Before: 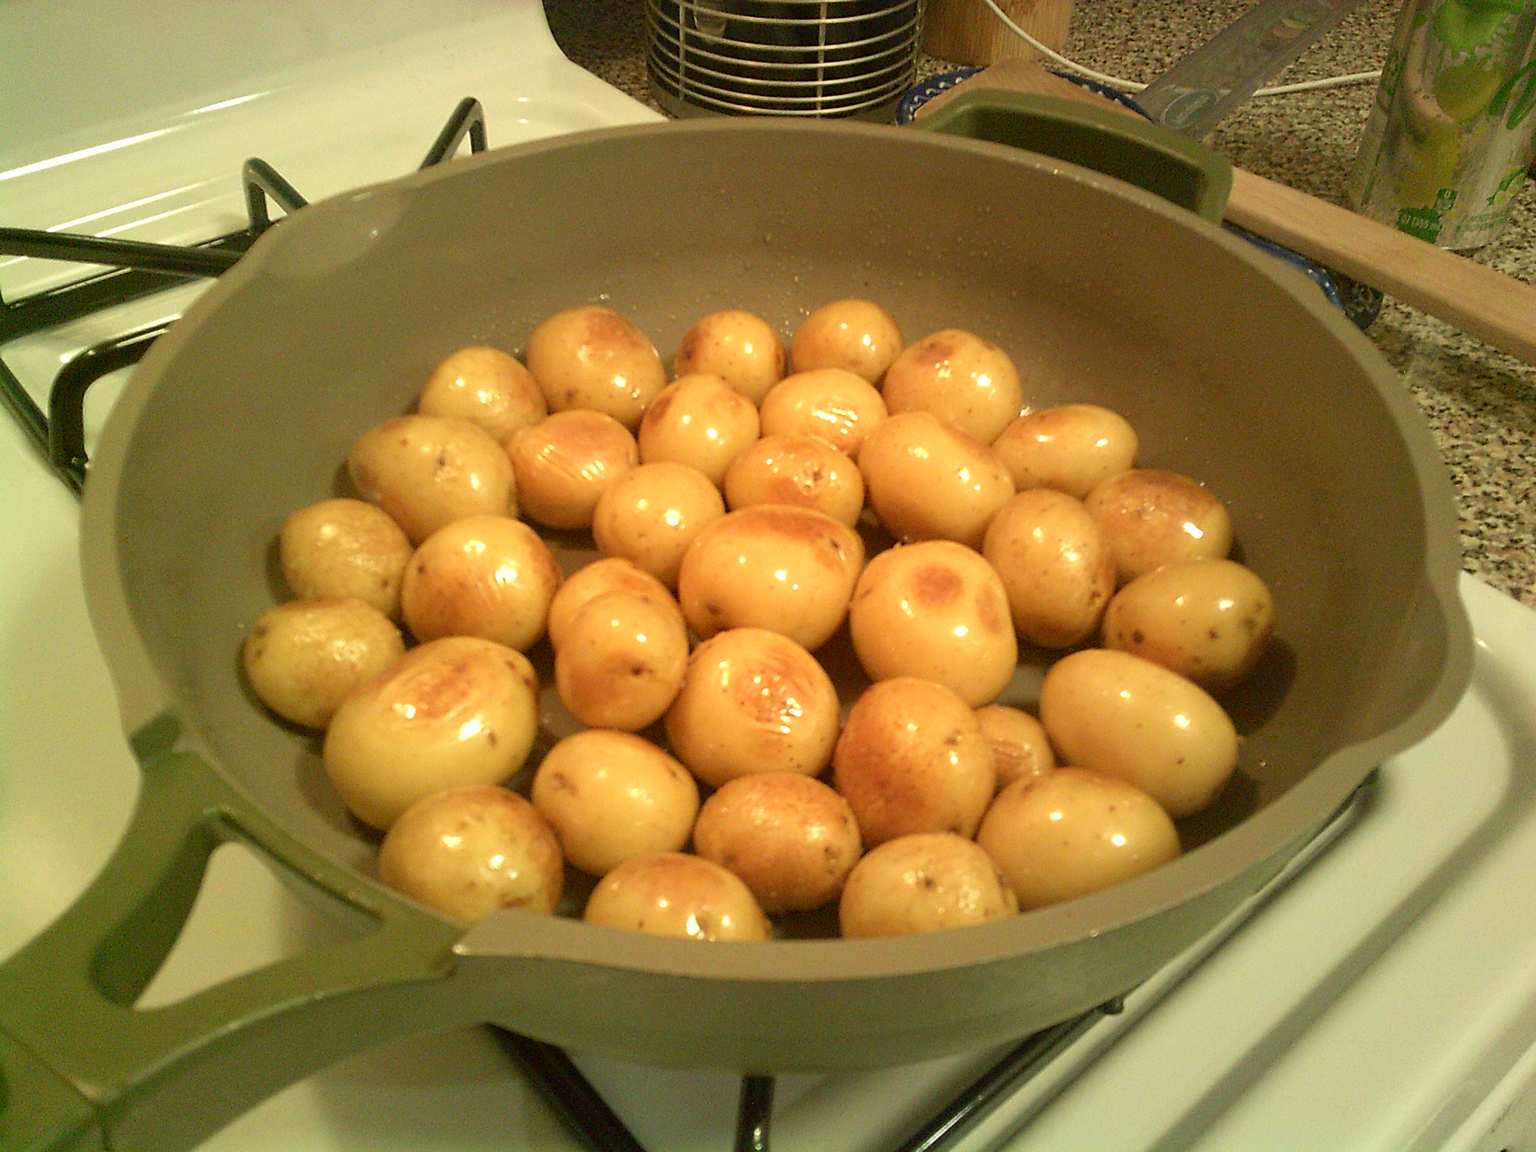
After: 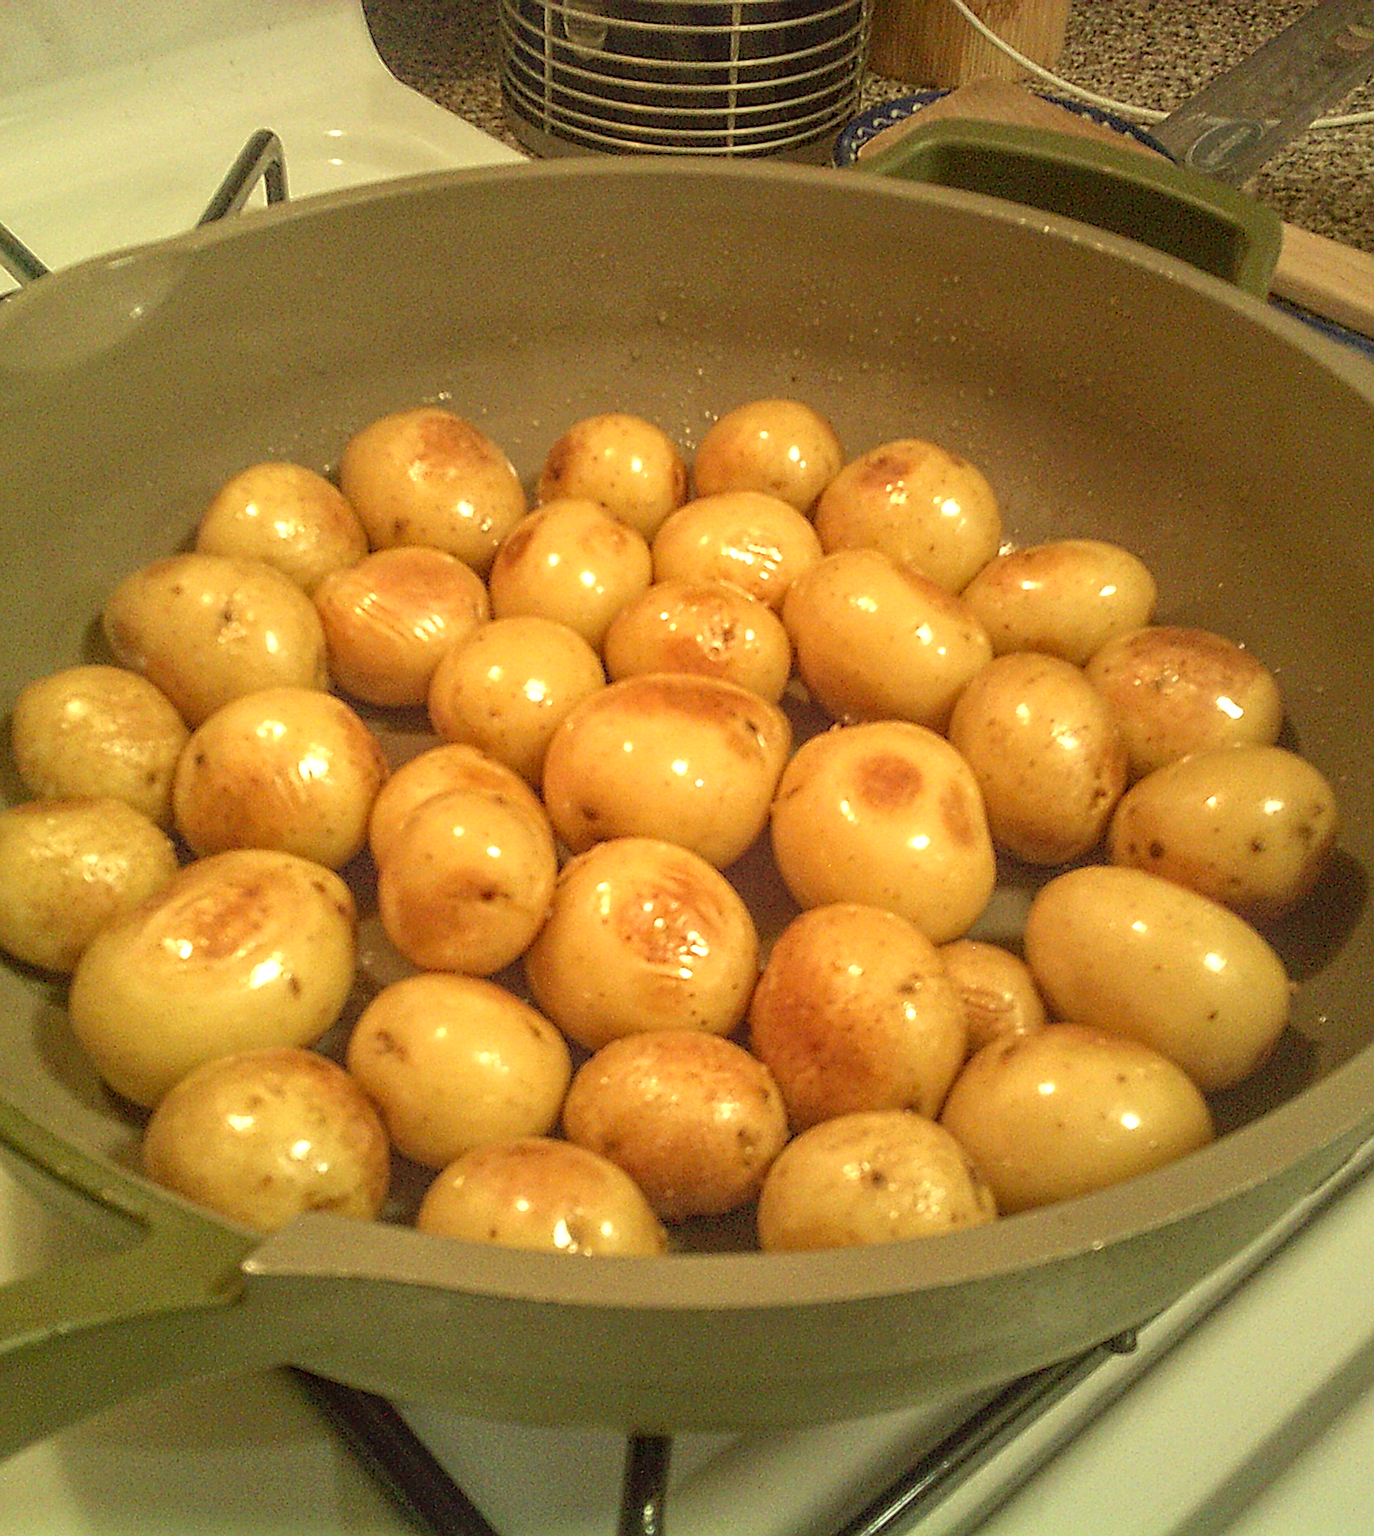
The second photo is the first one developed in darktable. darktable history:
local contrast: highlights 67%, shadows 33%, detail 166%, midtone range 0.2
color correction: highlights a* -1.16, highlights b* 4.65, shadows a* 3.63
crop and rotate: left 17.678%, right 15.213%
tone equalizer: smoothing diameter 25%, edges refinement/feathering 7.93, preserve details guided filter
sharpen: on, module defaults
